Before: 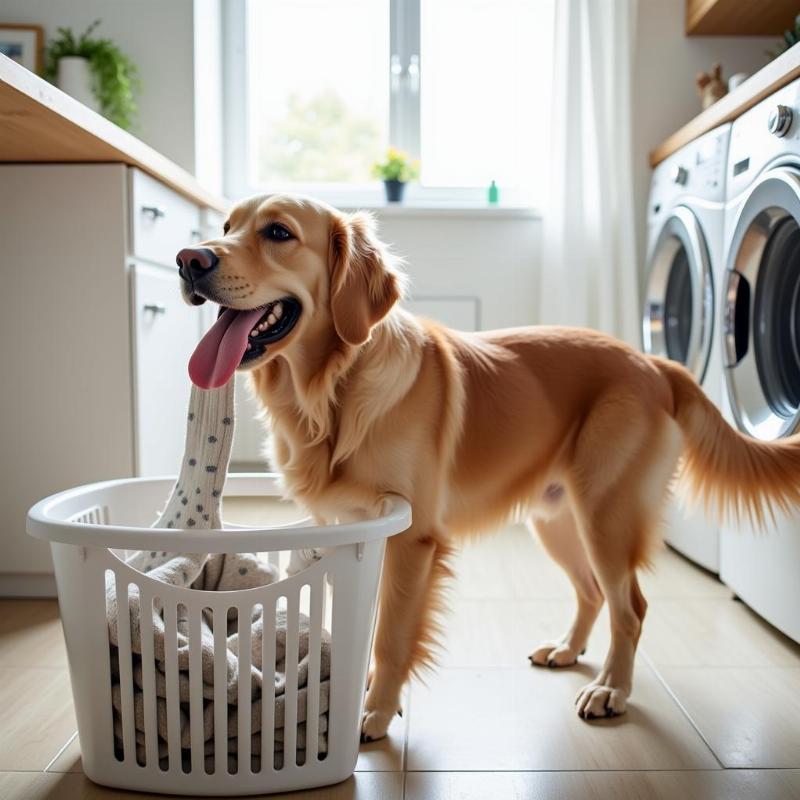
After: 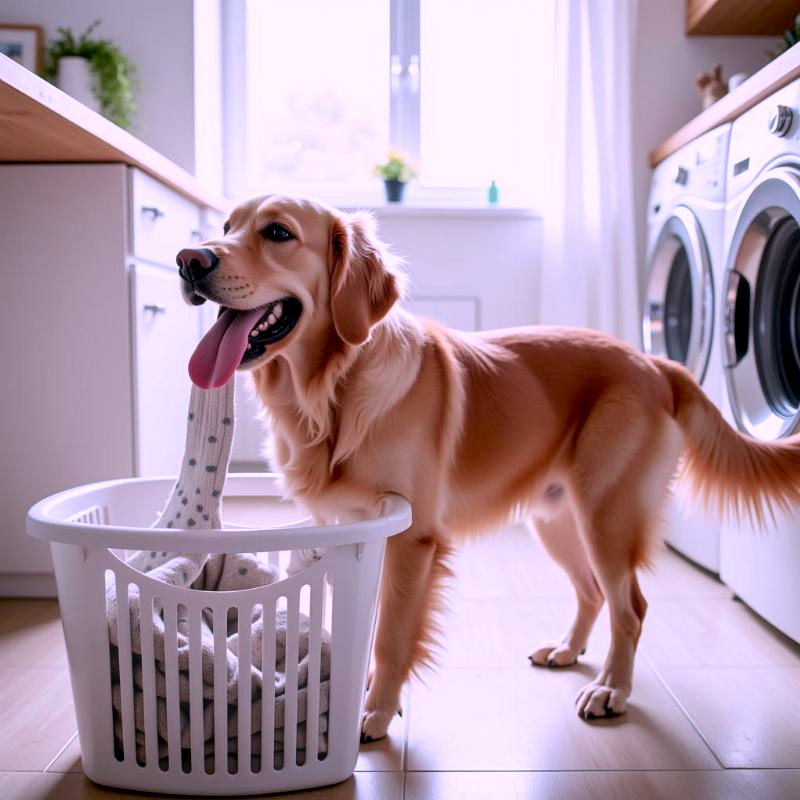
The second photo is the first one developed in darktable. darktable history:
exposure: black level correction 0.011, compensate highlight preservation false
color correction: highlights a* 15.21, highlights b* -24.3
haze removal: strength -0.09, distance 0.353, compatibility mode true, adaptive false
